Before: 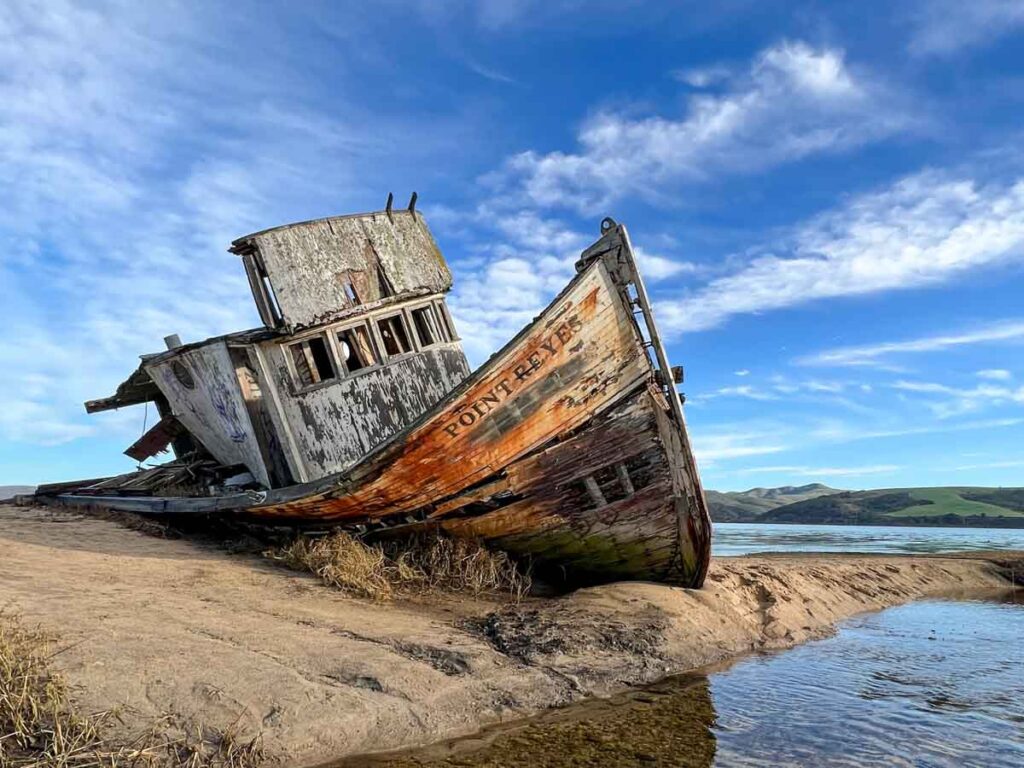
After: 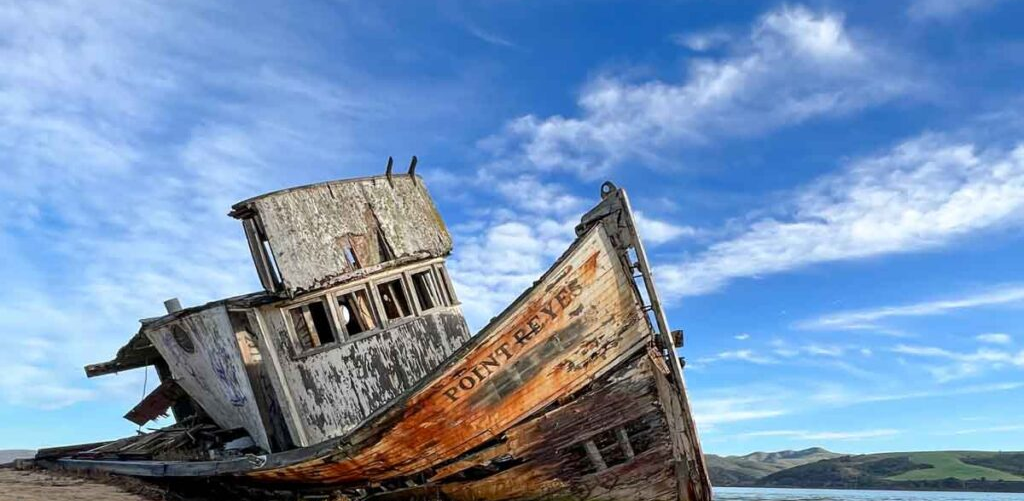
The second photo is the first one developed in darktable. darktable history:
crop and rotate: top 4.807%, bottom 29.91%
